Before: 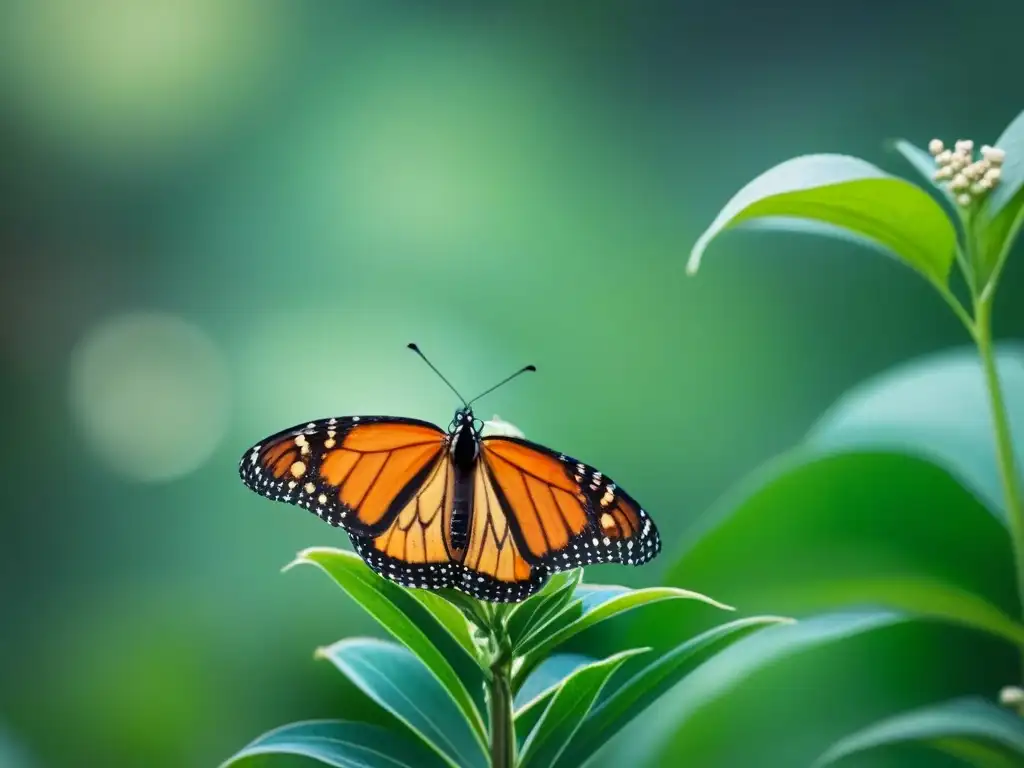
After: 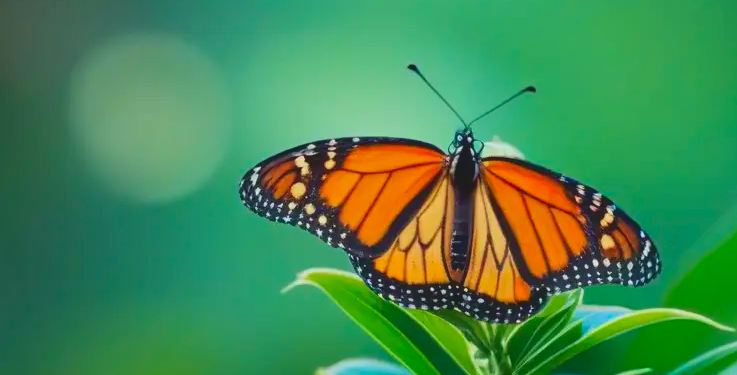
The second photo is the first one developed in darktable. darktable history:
shadows and highlights: soften with gaussian
velvia: on, module defaults
crop: top 36.369%, right 27.98%, bottom 14.747%
contrast brightness saturation: contrast -0.2, saturation 0.187
